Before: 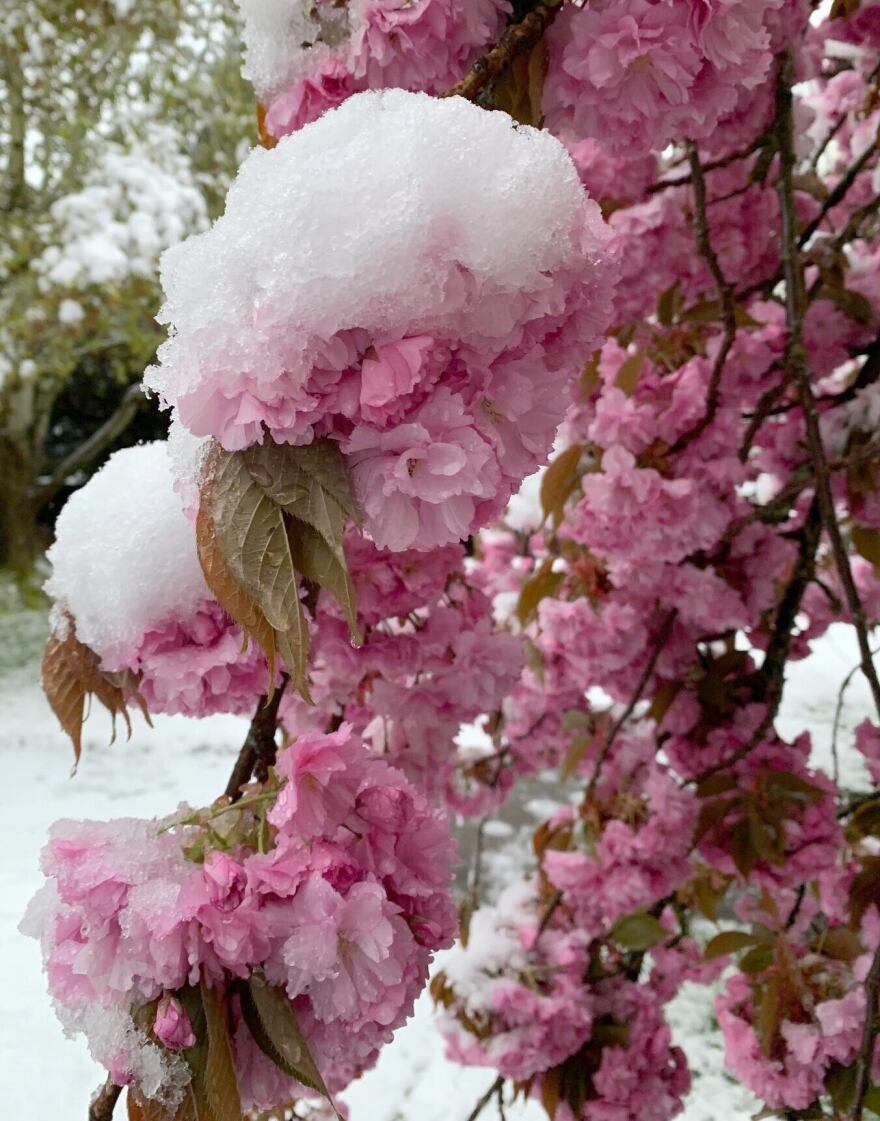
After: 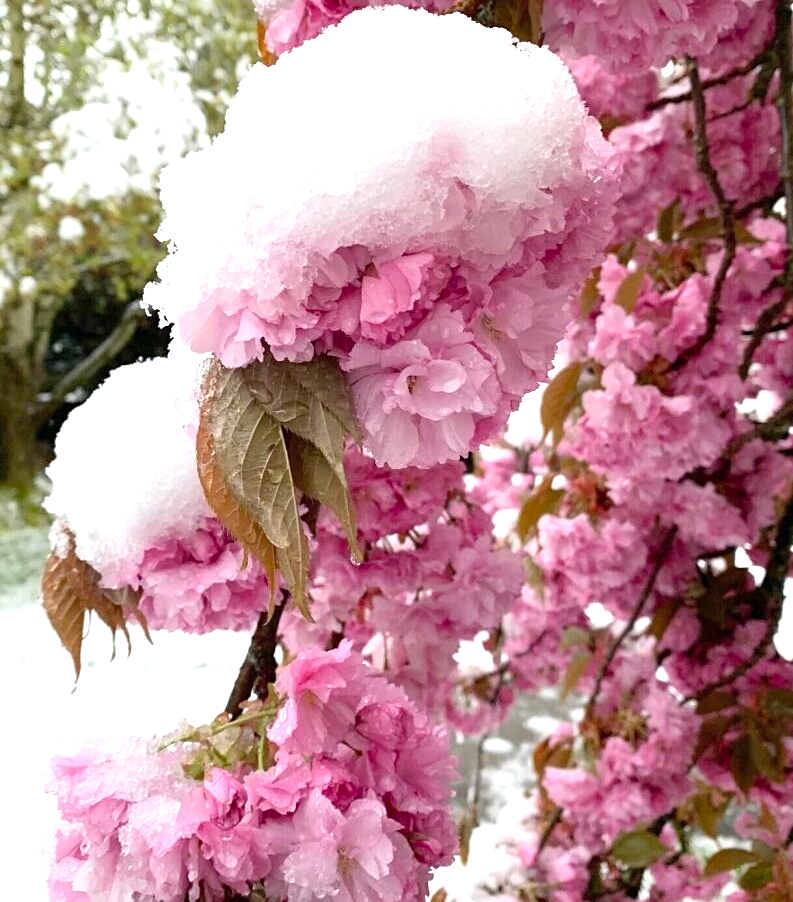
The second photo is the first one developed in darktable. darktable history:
sharpen: amount 0.217
crop: top 7.434%, right 9.797%, bottom 12.086%
levels: gray 59.35%, levels [0, 0.394, 0.787]
